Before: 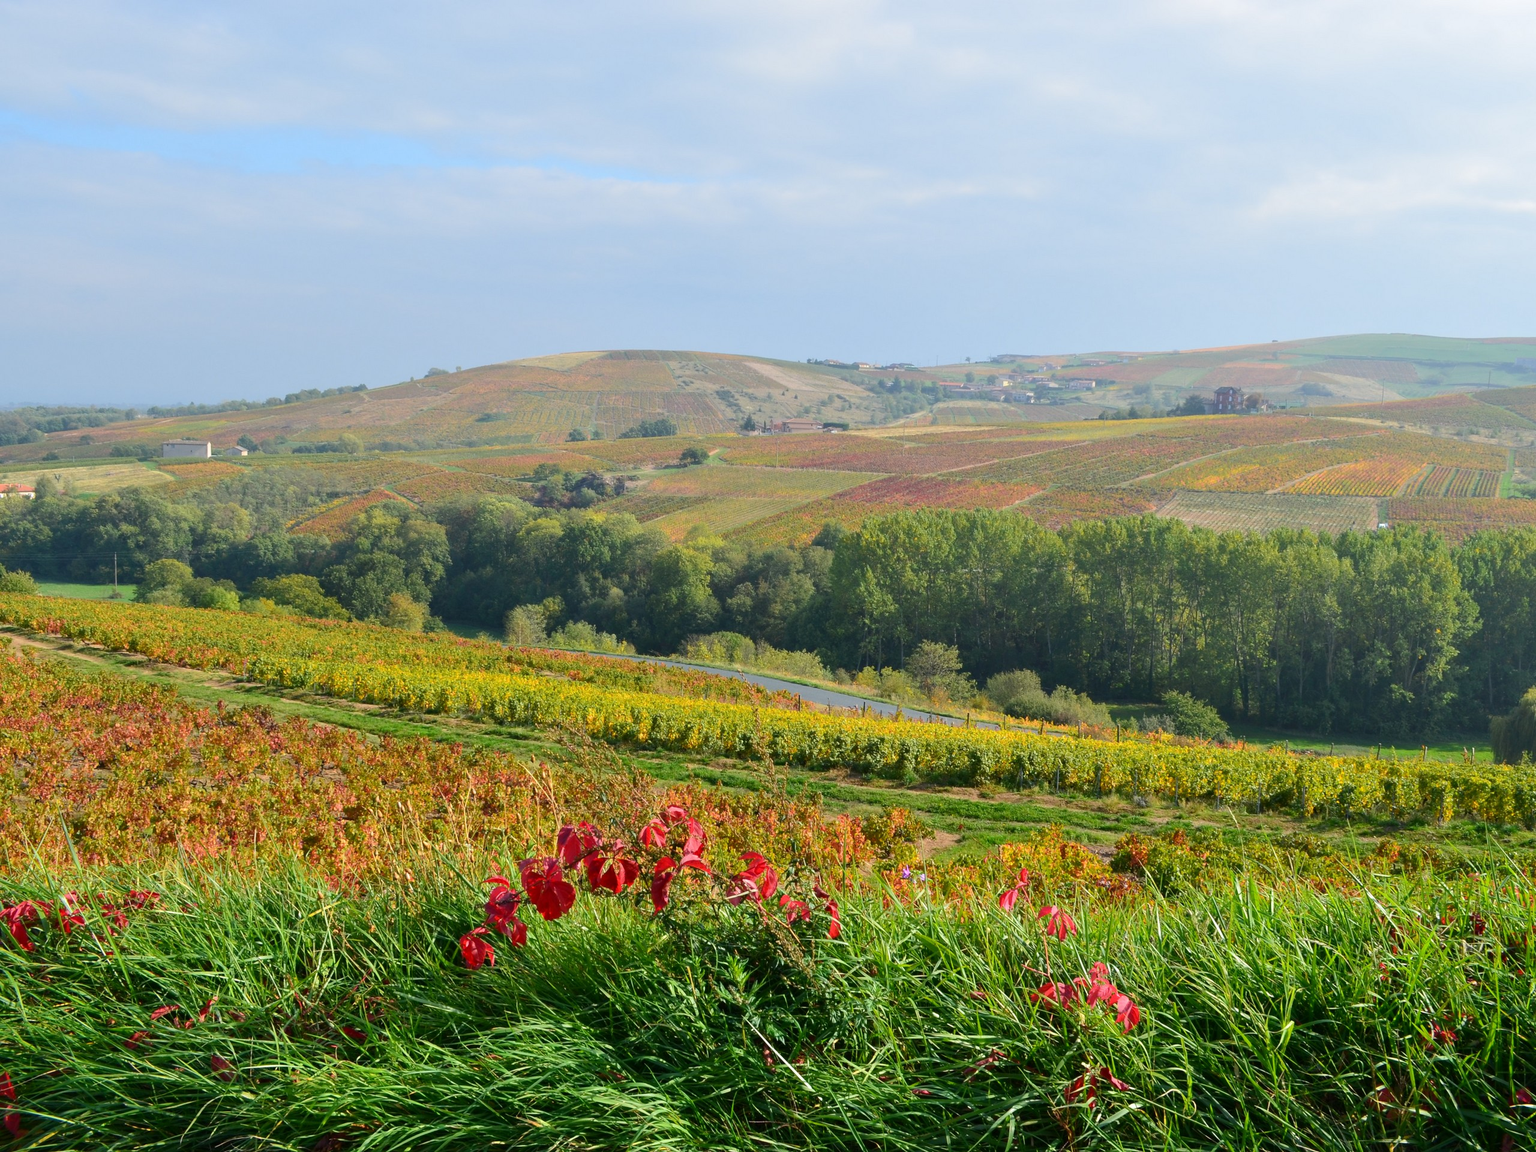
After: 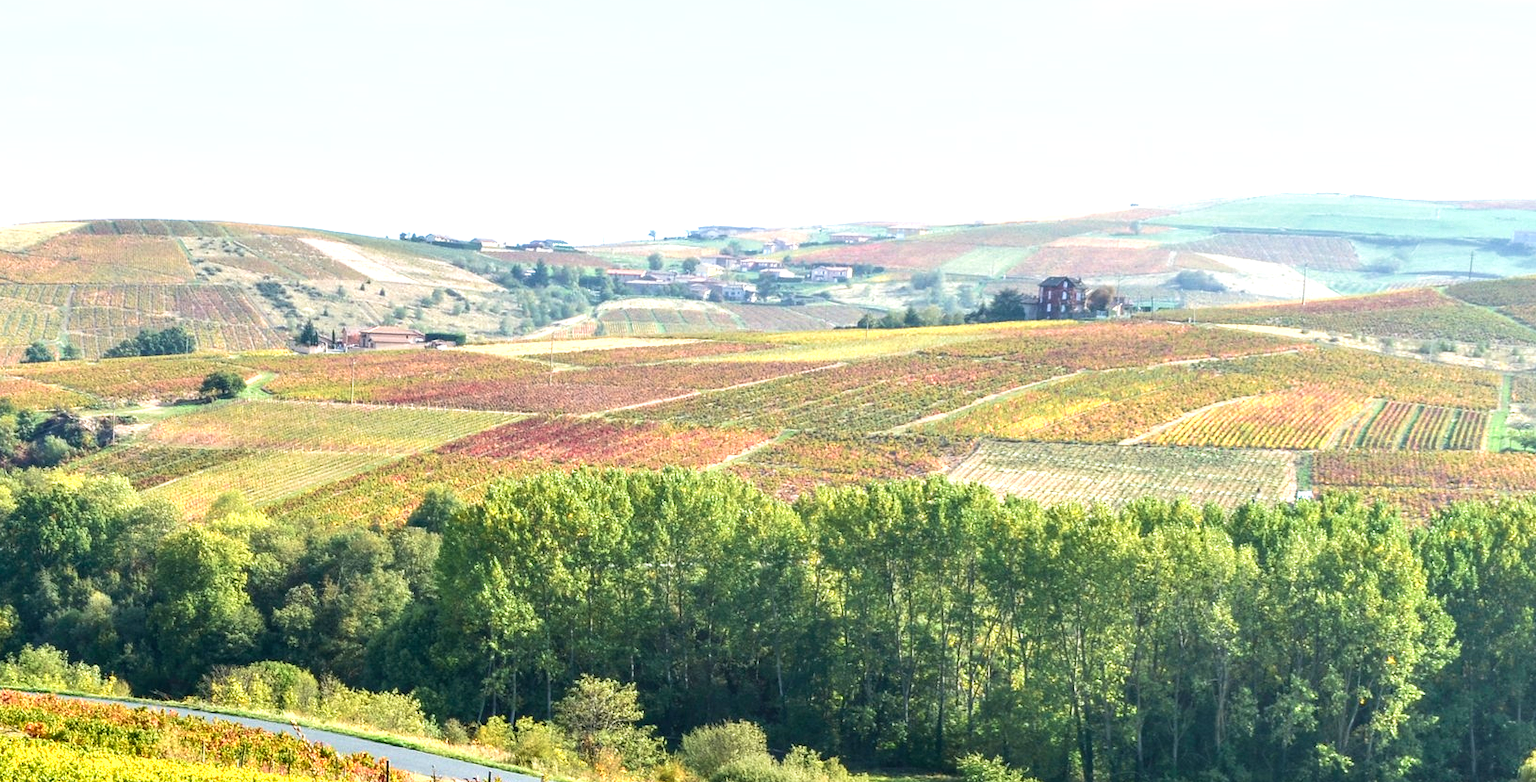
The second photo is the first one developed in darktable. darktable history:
shadows and highlights: radius 125.46, shadows 30.51, highlights -30.51, low approximation 0.01, soften with gaussian
velvia: on, module defaults
local contrast: highlights 60%, shadows 60%, detail 160%
crop: left 36.005%, top 18.293%, right 0.31%, bottom 38.444%
exposure: black level correction 0, exposure 1 EV, compensate exposure bias true, compensate highlight preservation false
